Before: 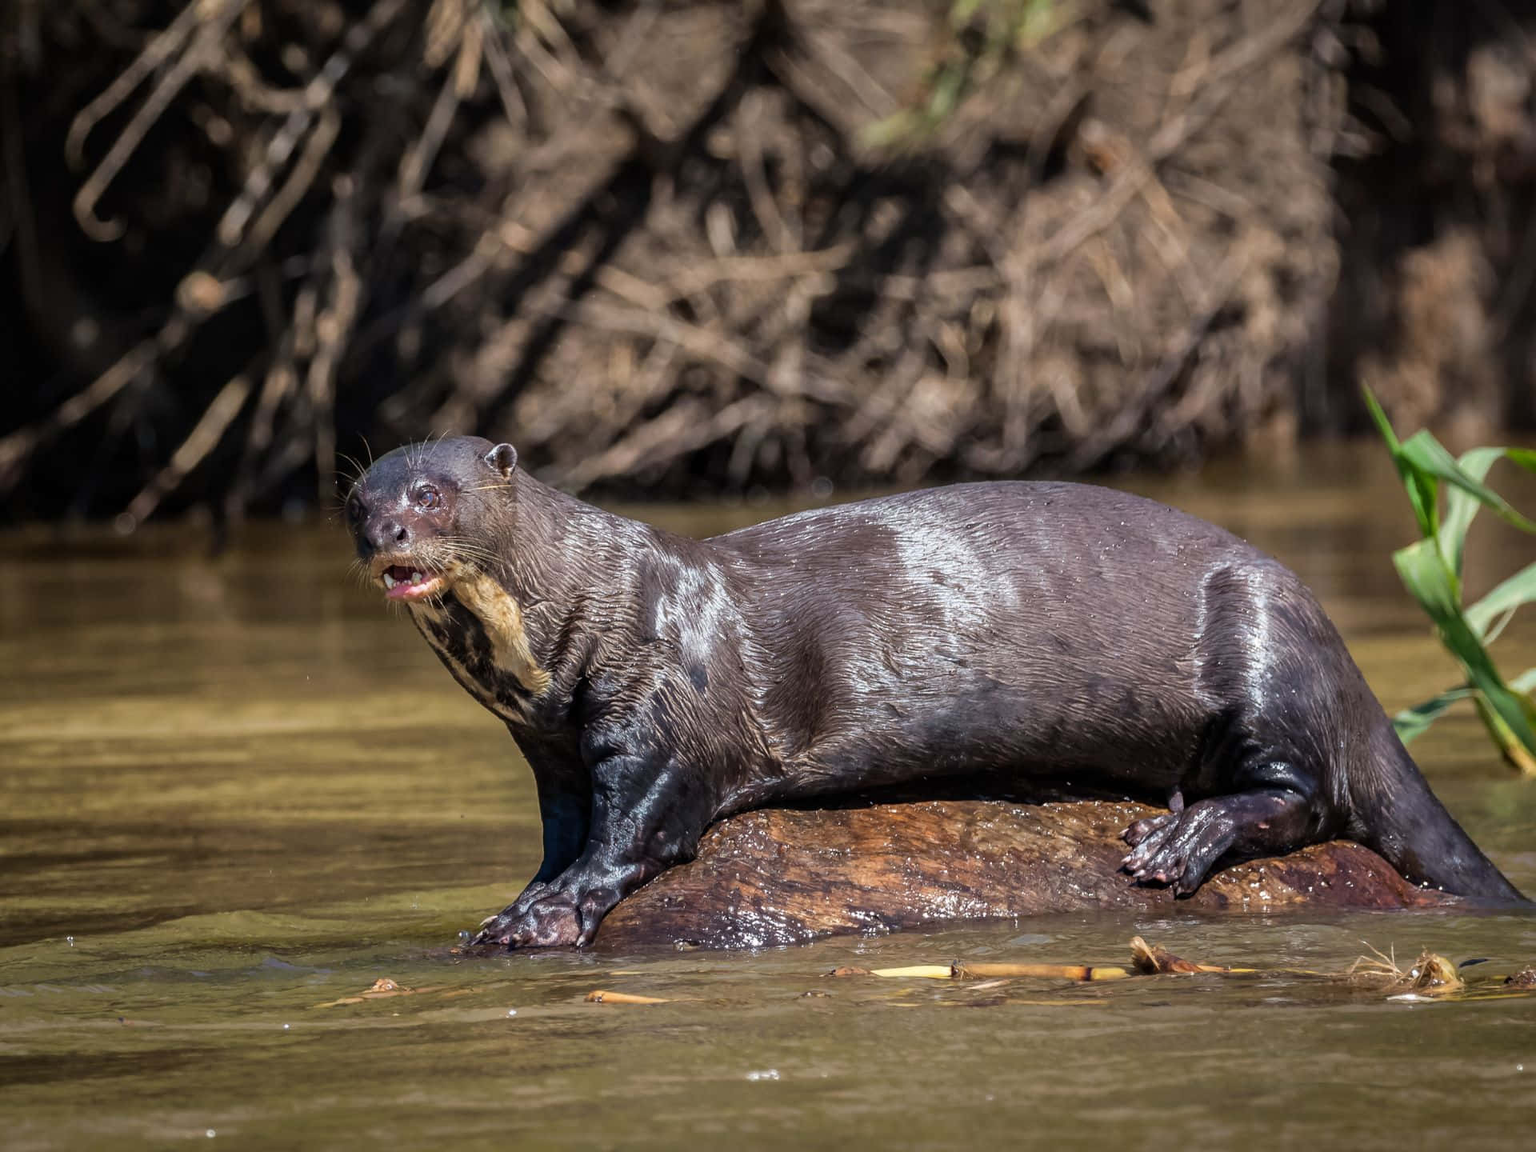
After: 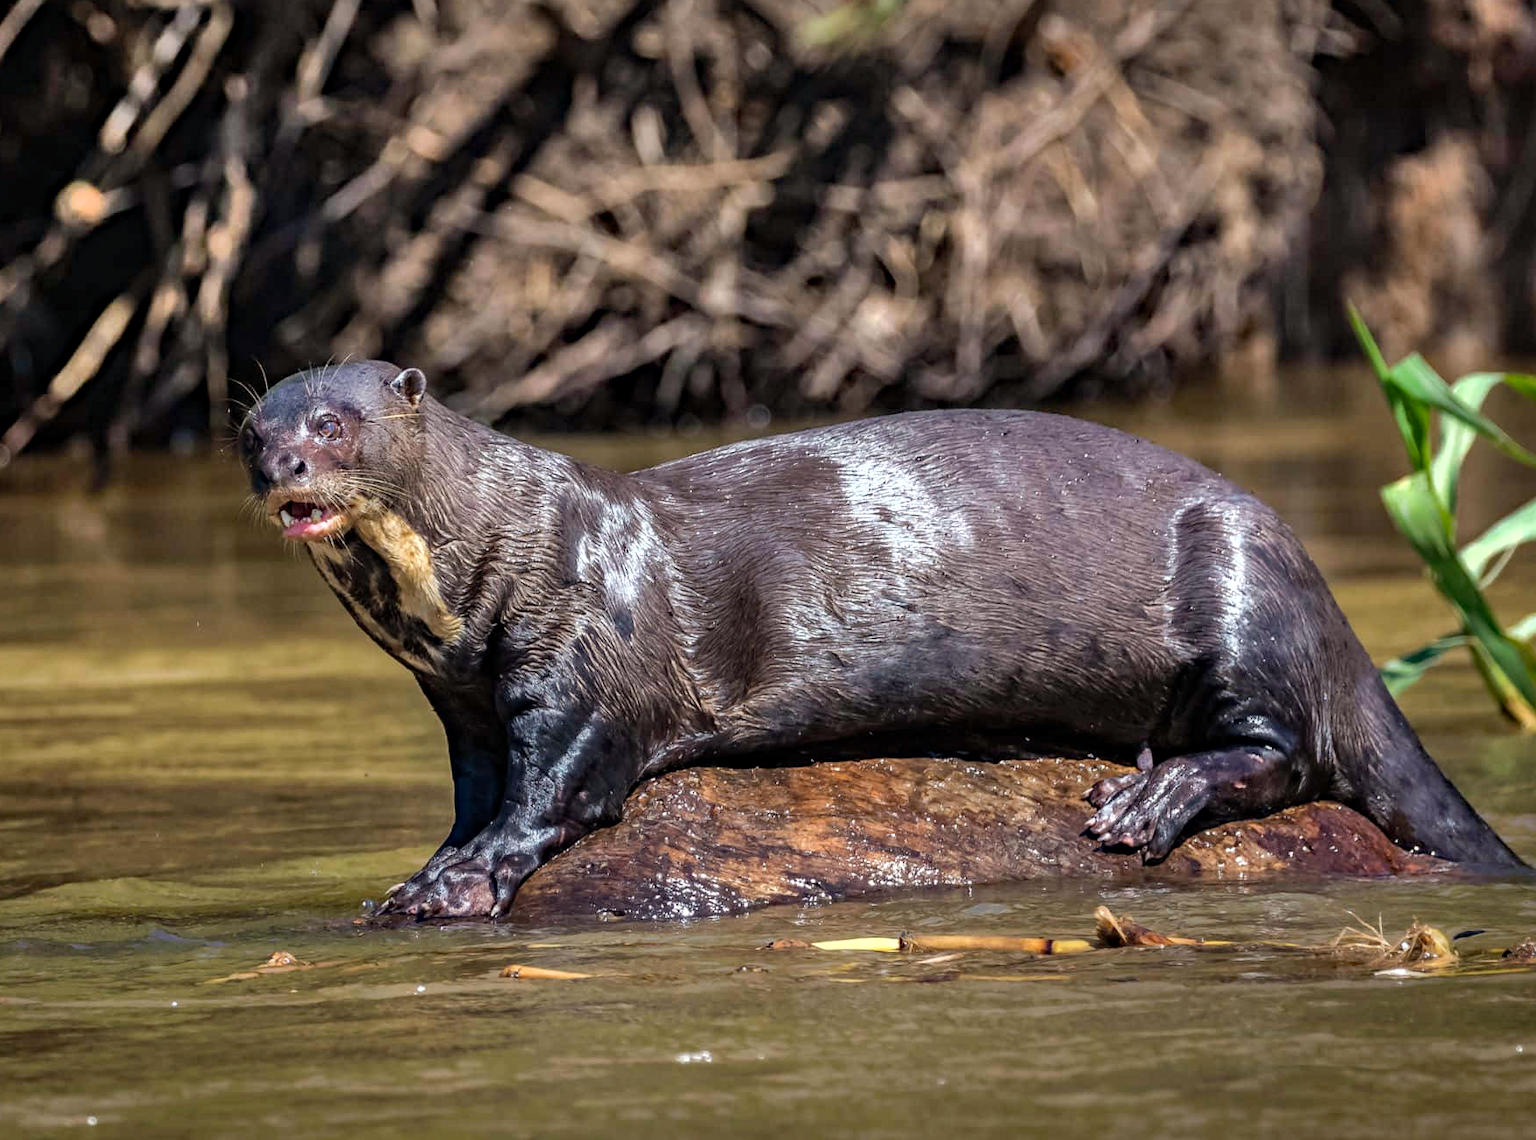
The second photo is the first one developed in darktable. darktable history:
shadows and highlights: low approximation 0.01, soften with gaussian
haze removal: strength 0.29, distance 0.25, compatibility mode true, adaptive false
crop and rotate: left 8.262%, top 9.226%
